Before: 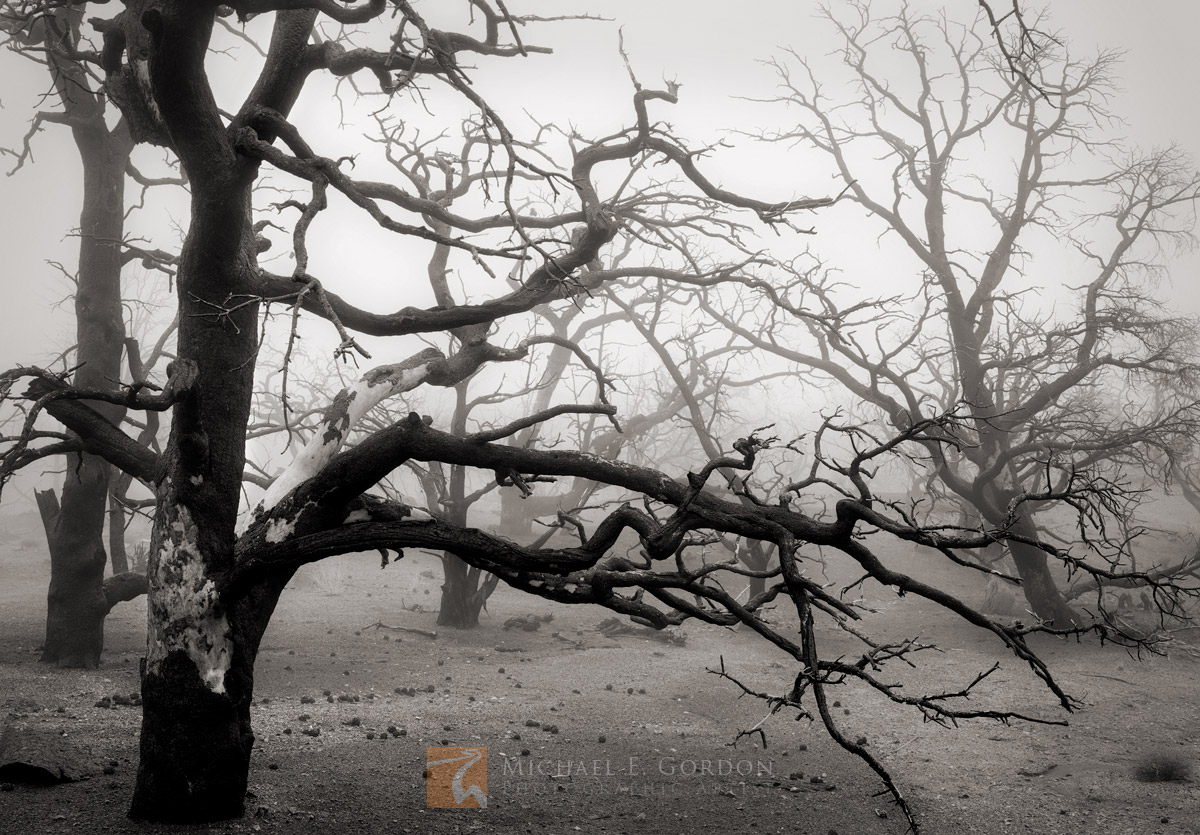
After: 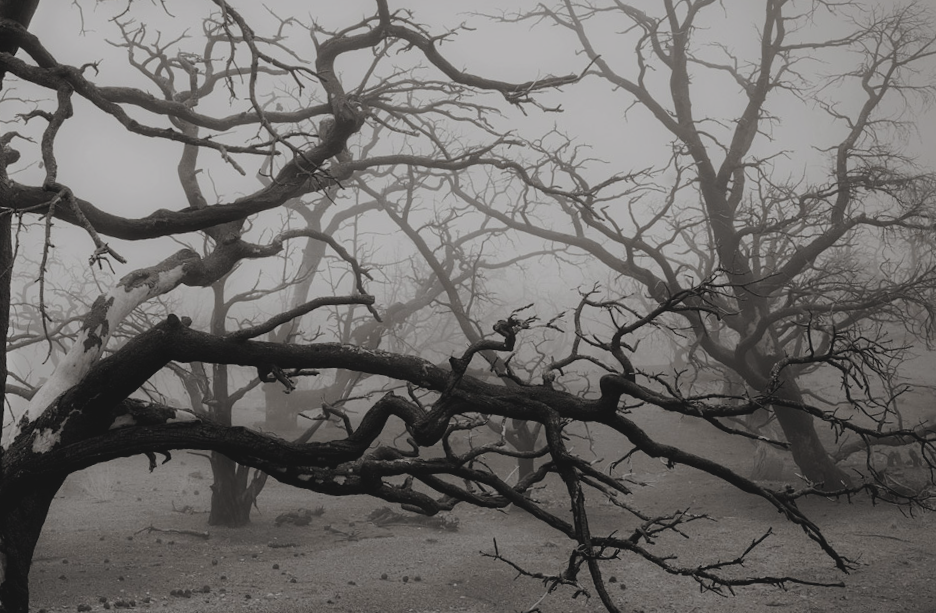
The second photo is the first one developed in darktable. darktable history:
crop: left 19.159%, top 9.58%, bottom 9.58%
exposure: black level correction -0.016, exposure -1.018 EV, compensate highlight preservation false
rotate and perspective: rotation -3.52°, crop left 0.036, crop right 0.964, crop top 0.081, crop bottom 0.919
